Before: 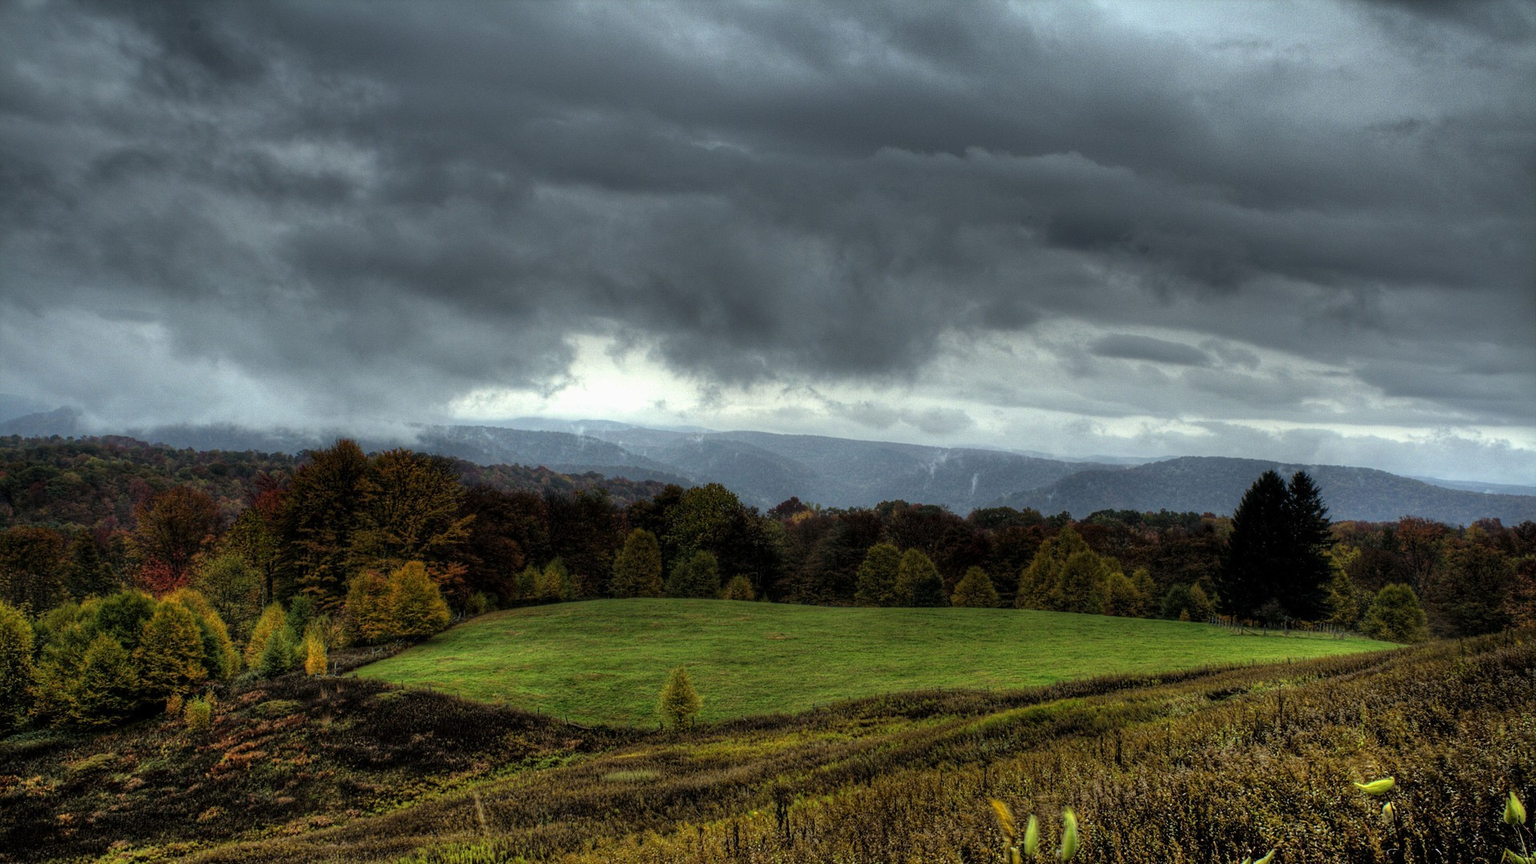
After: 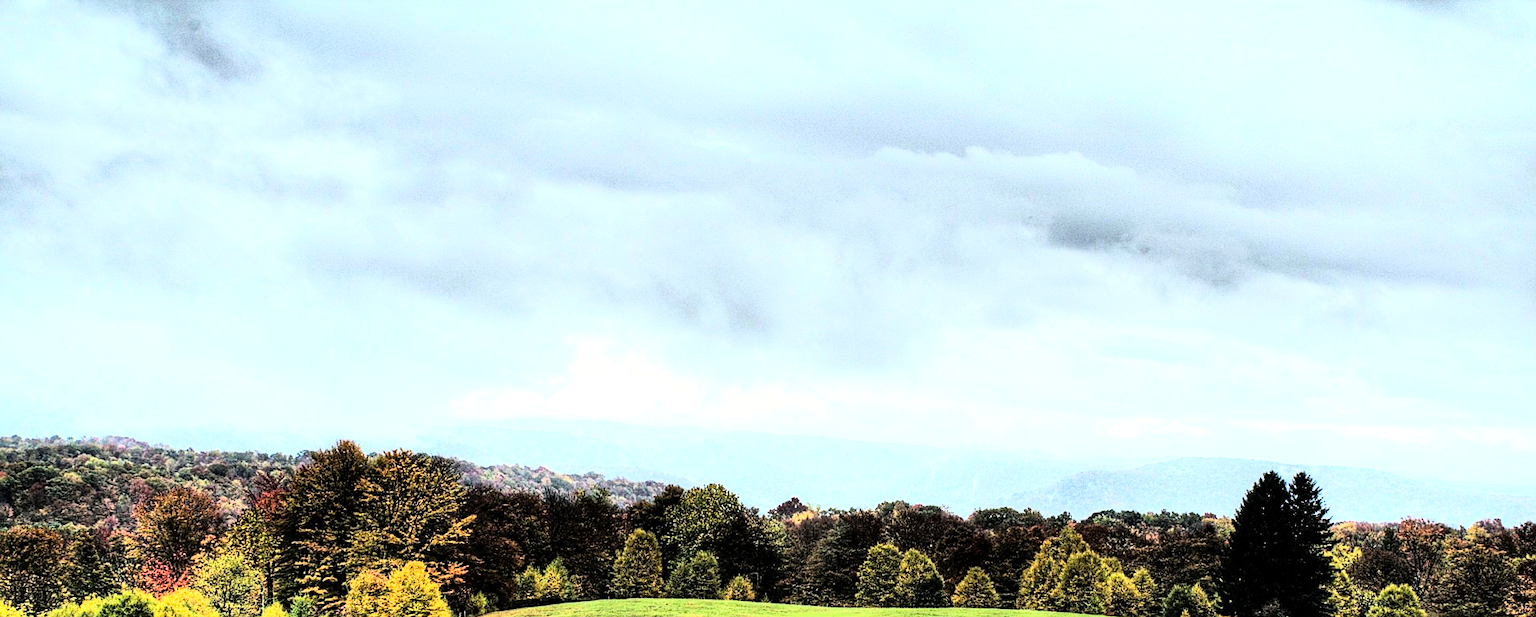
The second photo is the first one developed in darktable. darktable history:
grain: strength 26%
sharpen: on, module defaults
rgb curve: curves: ch0 [(0, 0) (0.21, 0.15) (0.24, 0.21) (0.5, 0.75) (0.75, 0.96) (0.89, 0.99) (1, 1)]; ch1 [(0, 0.02) (0.21, 0.13) (0.25, 0.2) (0.5, 0.67) (0.75, 0.9) (0.89, 0.97) (1, 1)]; ch2 [(0, 0.02) (0.21, 0.13) (0.25, 0.2) (0.5, 0.67) (0.75, 0.9) (0.89, 0.97) (1, 1)], compensate middle gray true
crop: bottom 28.576%
exposure: exposure 2 EV, compensate exposure bias true, compensate highlight preservation false
